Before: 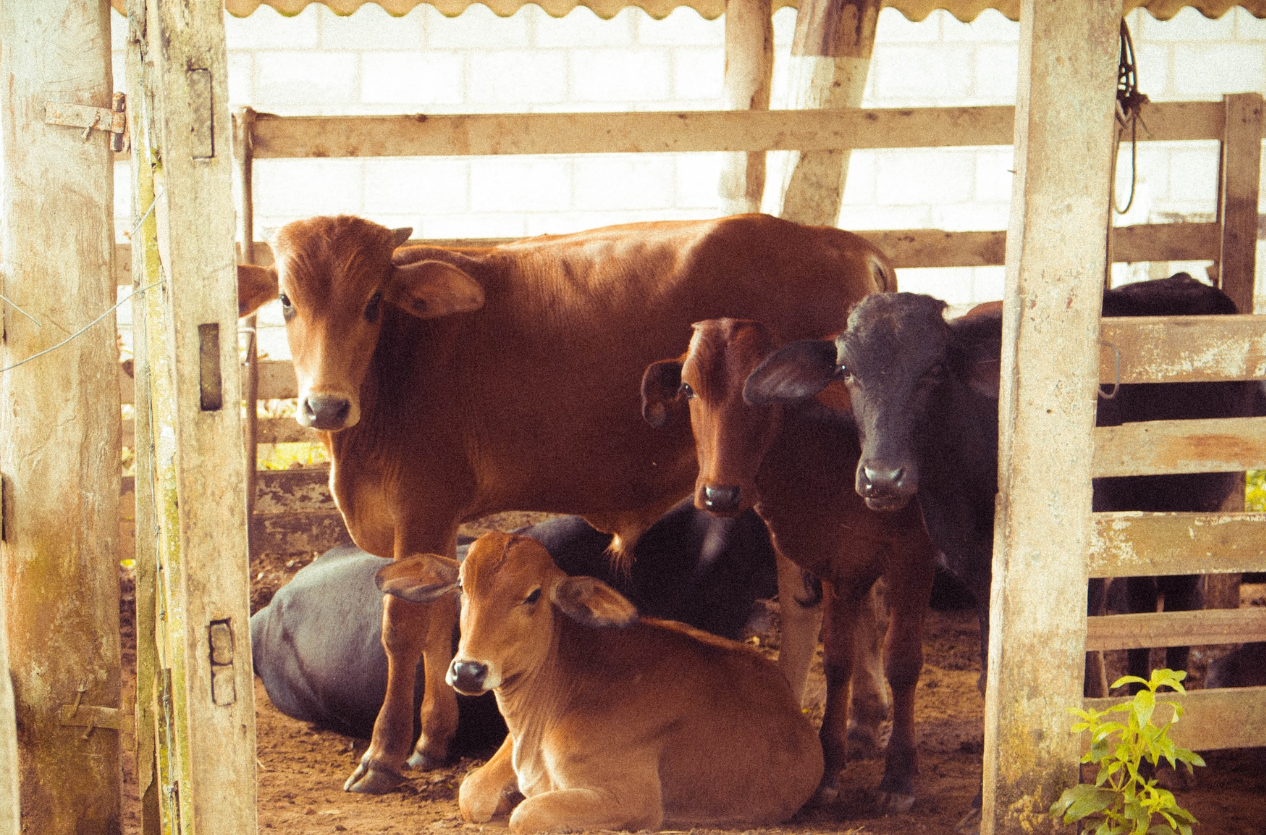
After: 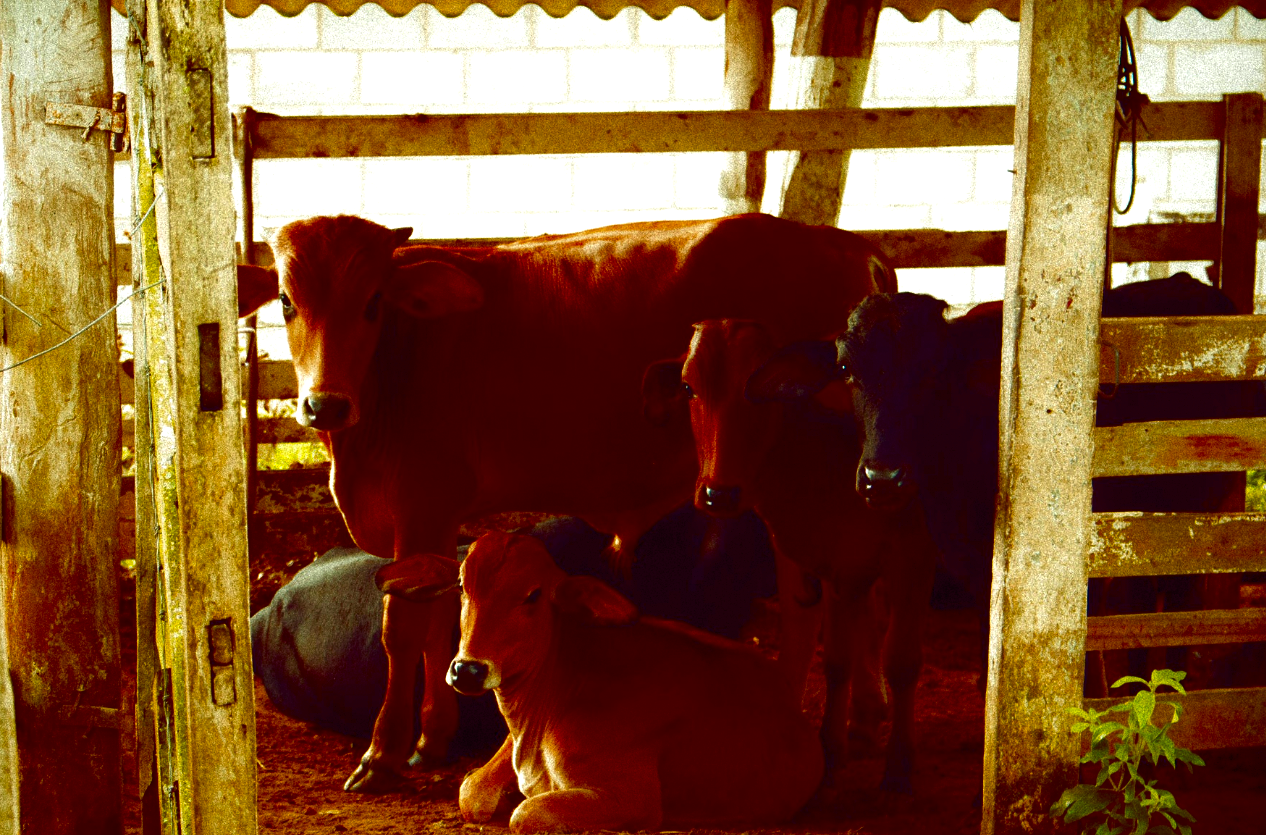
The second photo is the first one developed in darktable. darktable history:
contrast brightness saturation: brightness -1, saturation 1
exposure: black level correction 0.002, exposure 0.15 EV, compensate highlight preservation false
